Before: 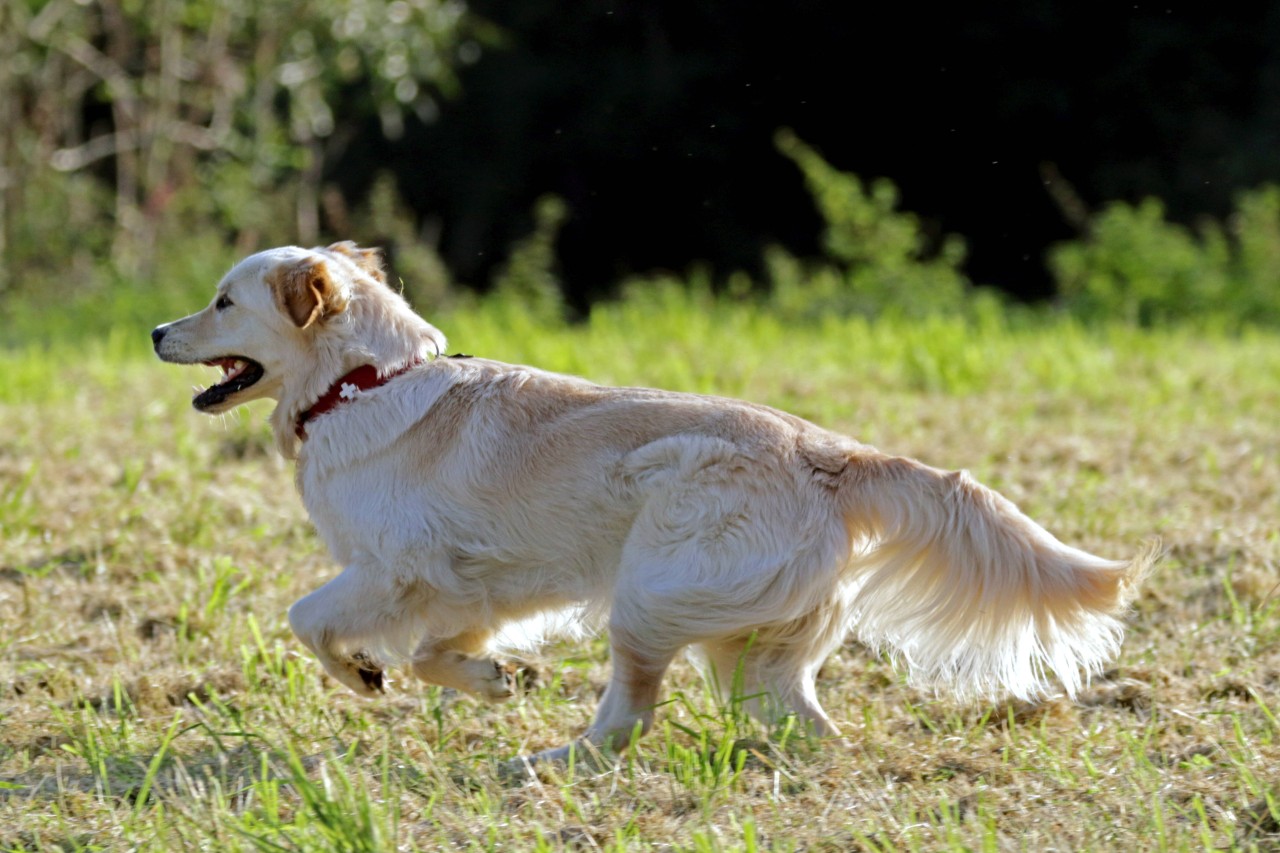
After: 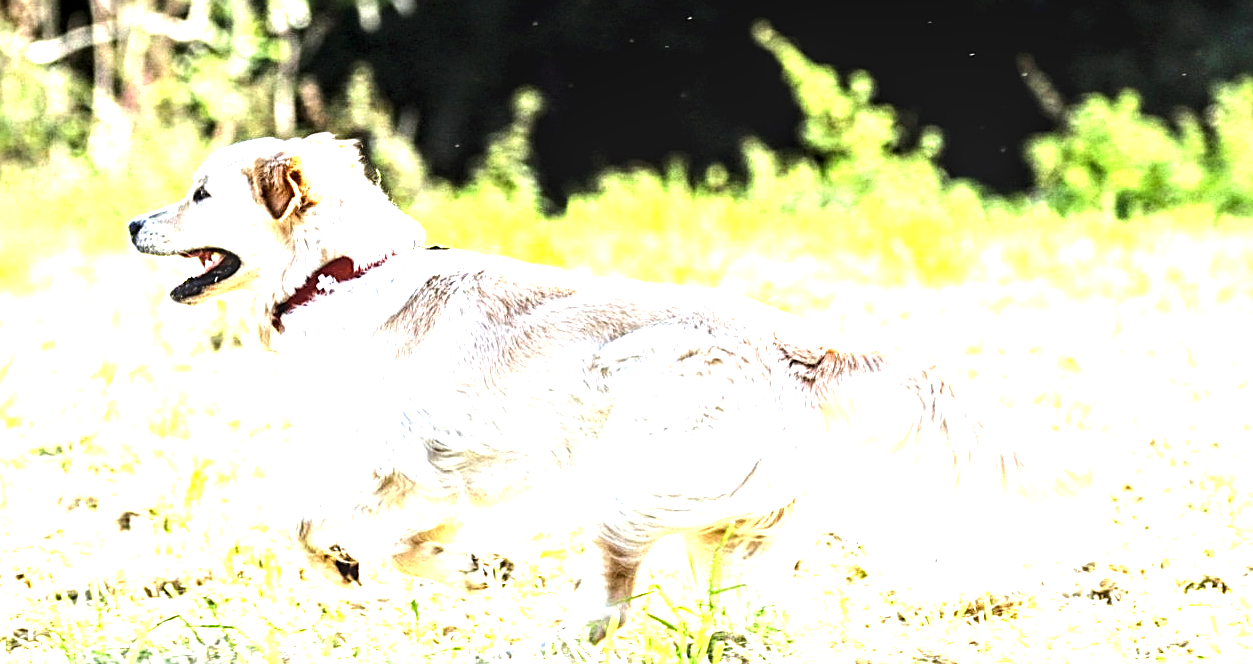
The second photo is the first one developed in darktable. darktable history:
crop and rotate: left 1.814%, top 12.818%, right 0.25%, bottom 9.225%
exposure: black level correction 0, exposure 1.75 EV, compensate exposure bias true, compensate highlight preservation false
tone equalizer: -8 EV -1.08 EV, -7 EV -1.01 EV, -6 EV -0.867 EV, -5 EV -0.578 EV, -3 EV 0.578 EV, -2 EV 0.867 EV, -1 EV 1.01 EV, +0 EV 1.08 EV, edges refinement/feathering 500, mask exposure compensation -1.57 EV, preserve details no
local contrast: highlights 60%, shadows 60%, detail 160%
sharpen: on, module defaults
